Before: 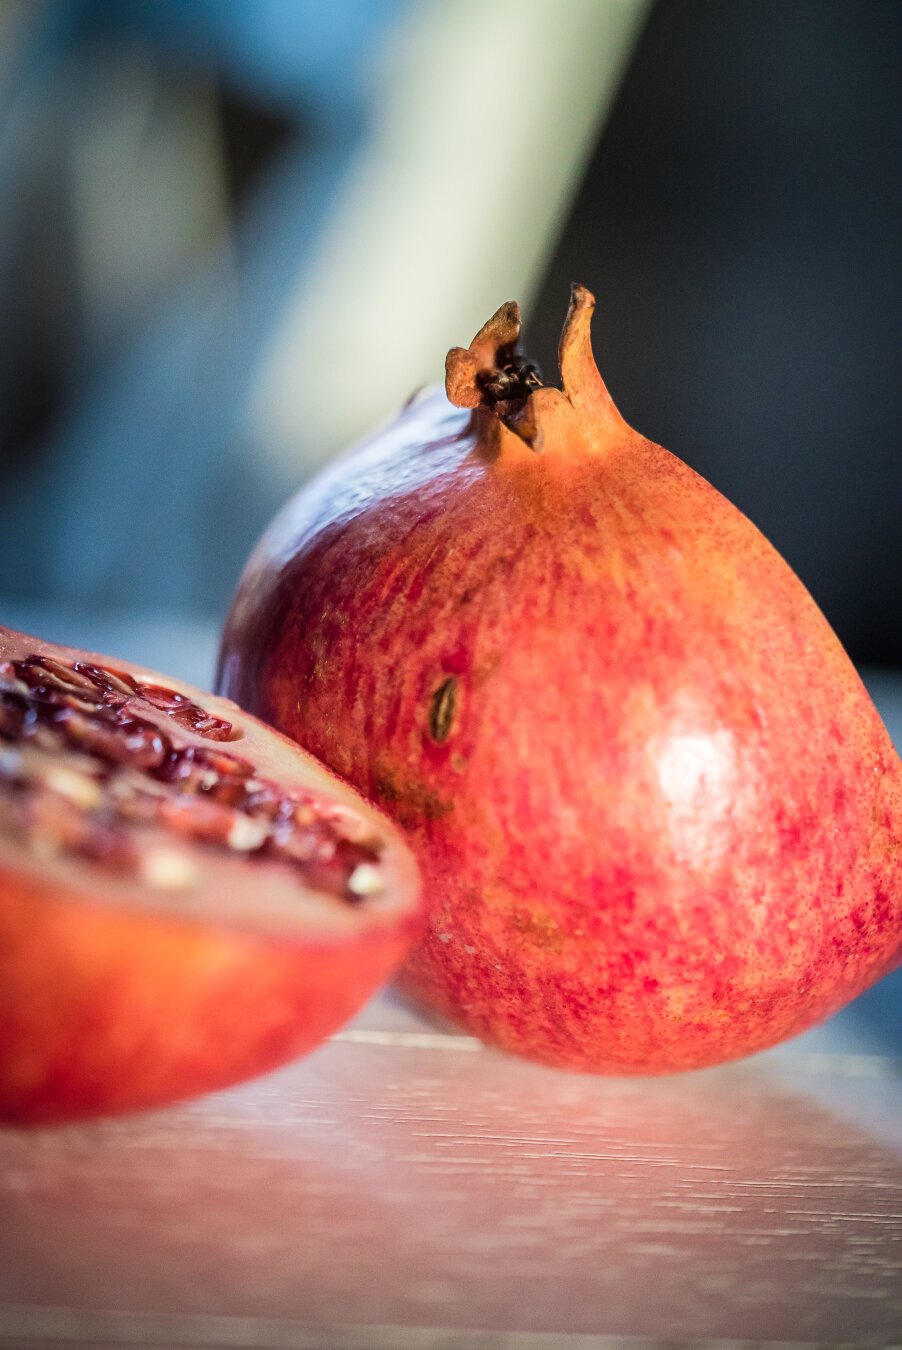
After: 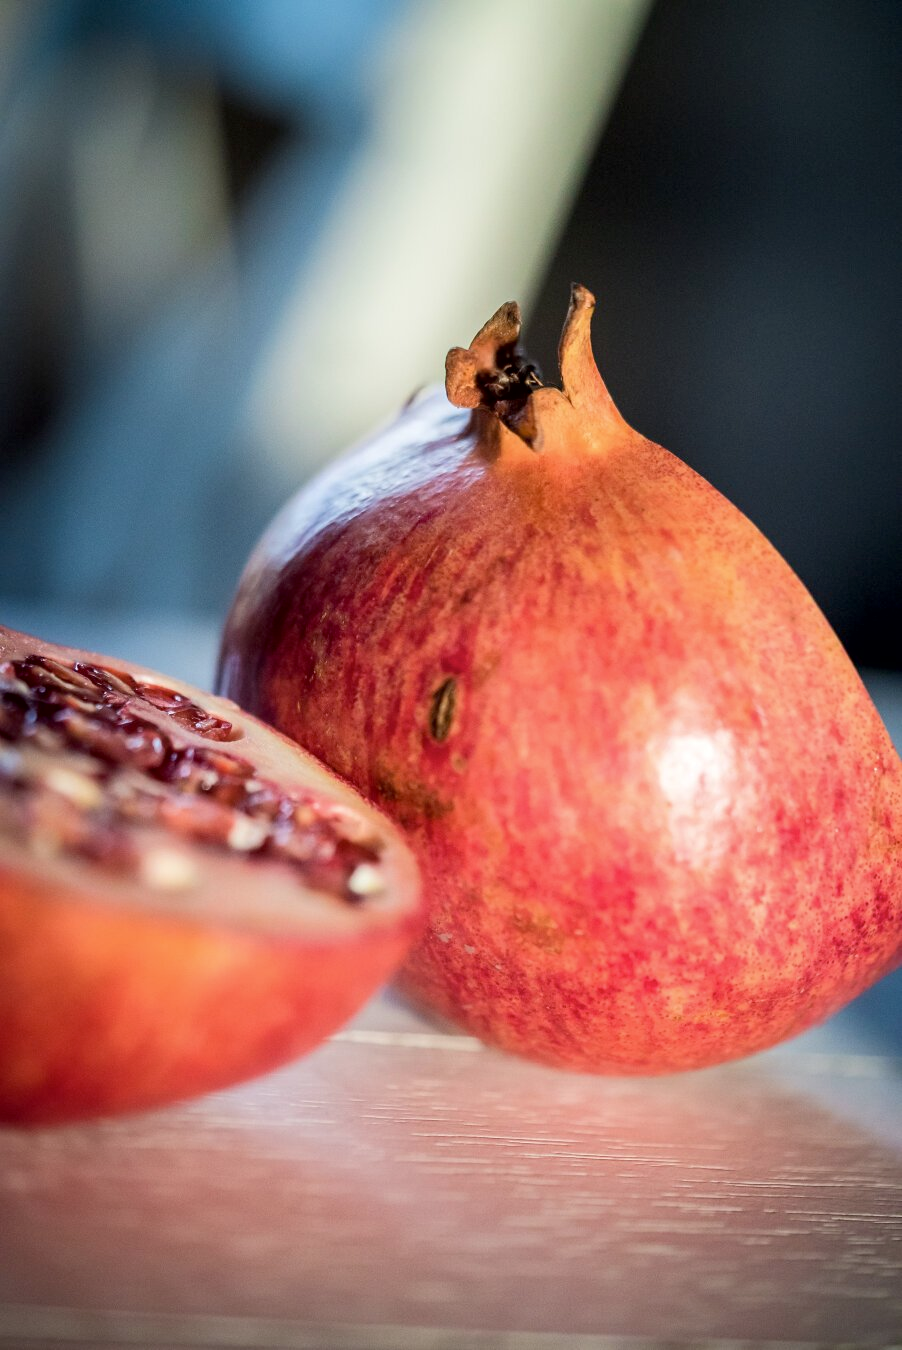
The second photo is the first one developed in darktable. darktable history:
exposure: black level correction 0.005, exposure 0.015 EV, compensate exposure bias true, compensate highlight preservation false
contrast brightness saturation: saturation -0.096
